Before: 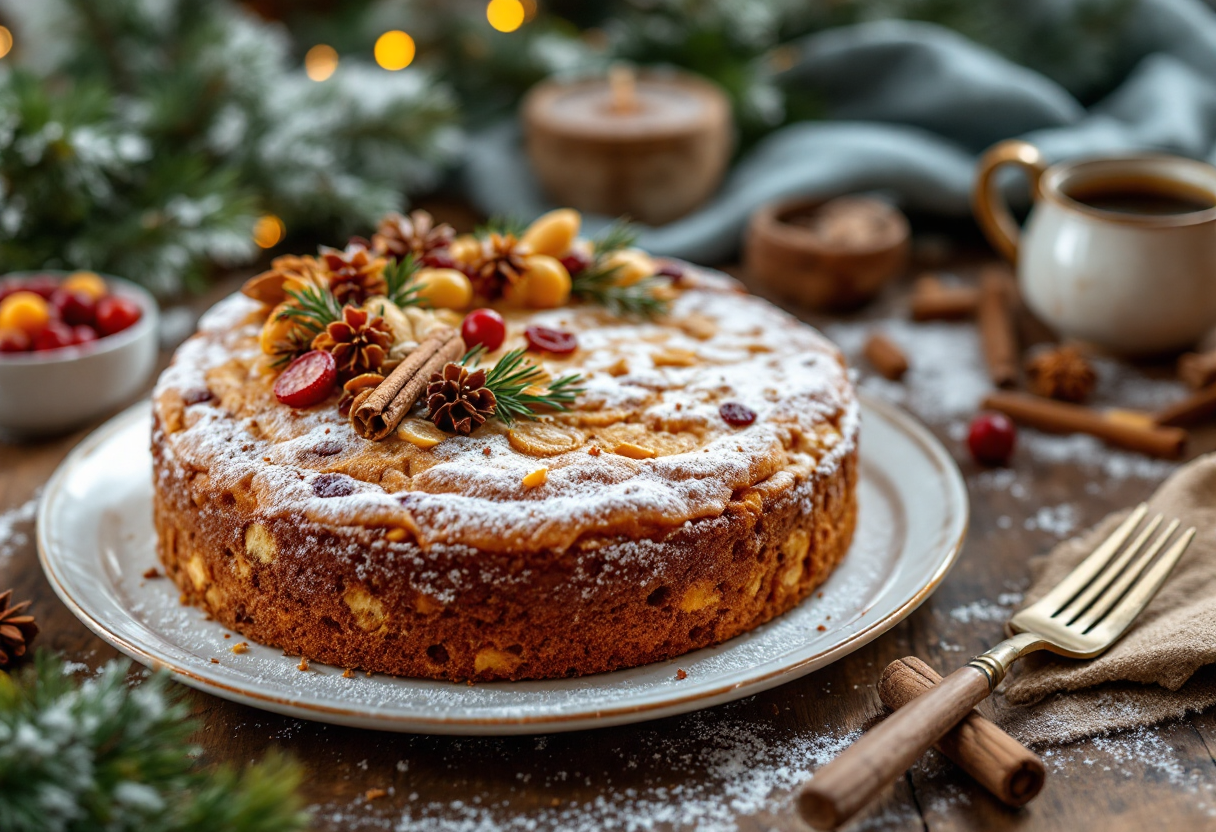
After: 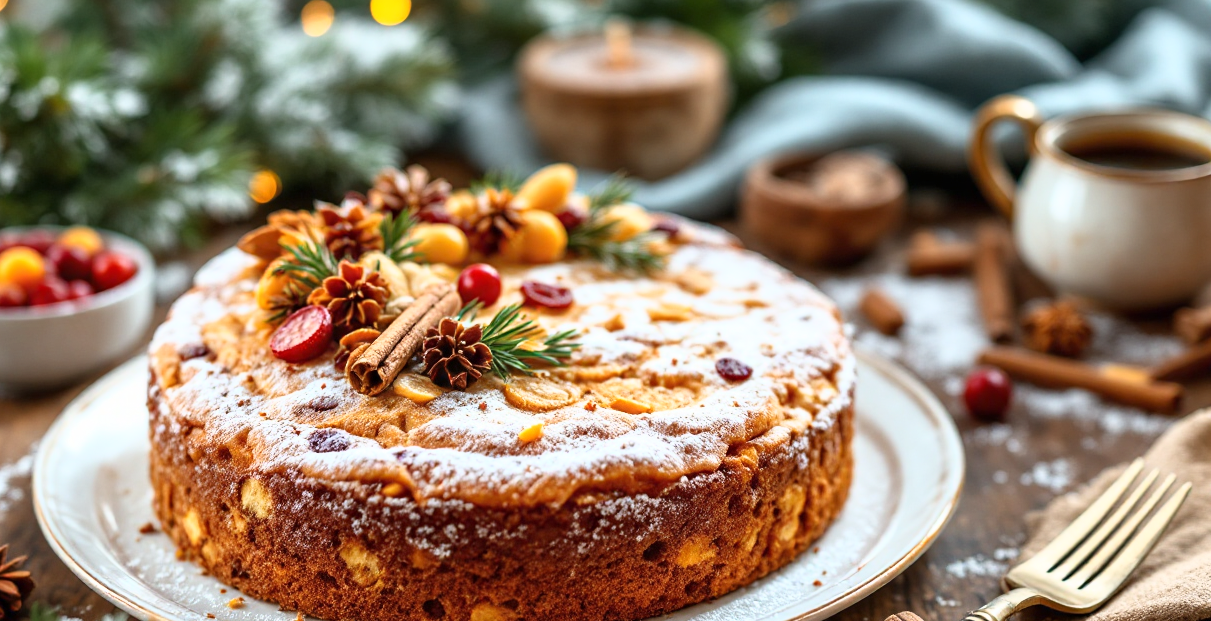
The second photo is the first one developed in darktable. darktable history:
crop: left 0.387%, top 5.469%, bottom 19.809%
base curve: curves: ch0 [(0, 0) (0.557, 0.834) (1, 1)]
